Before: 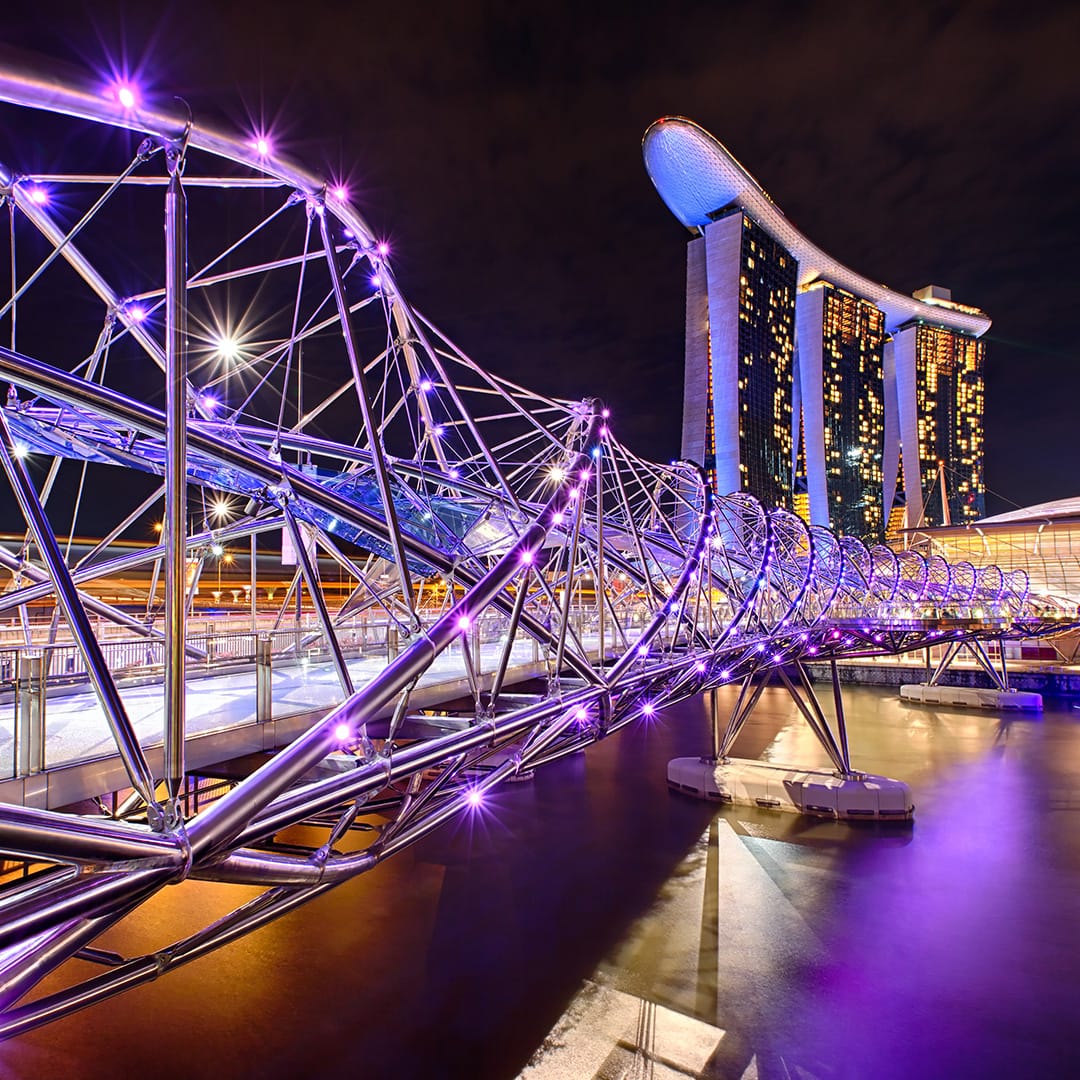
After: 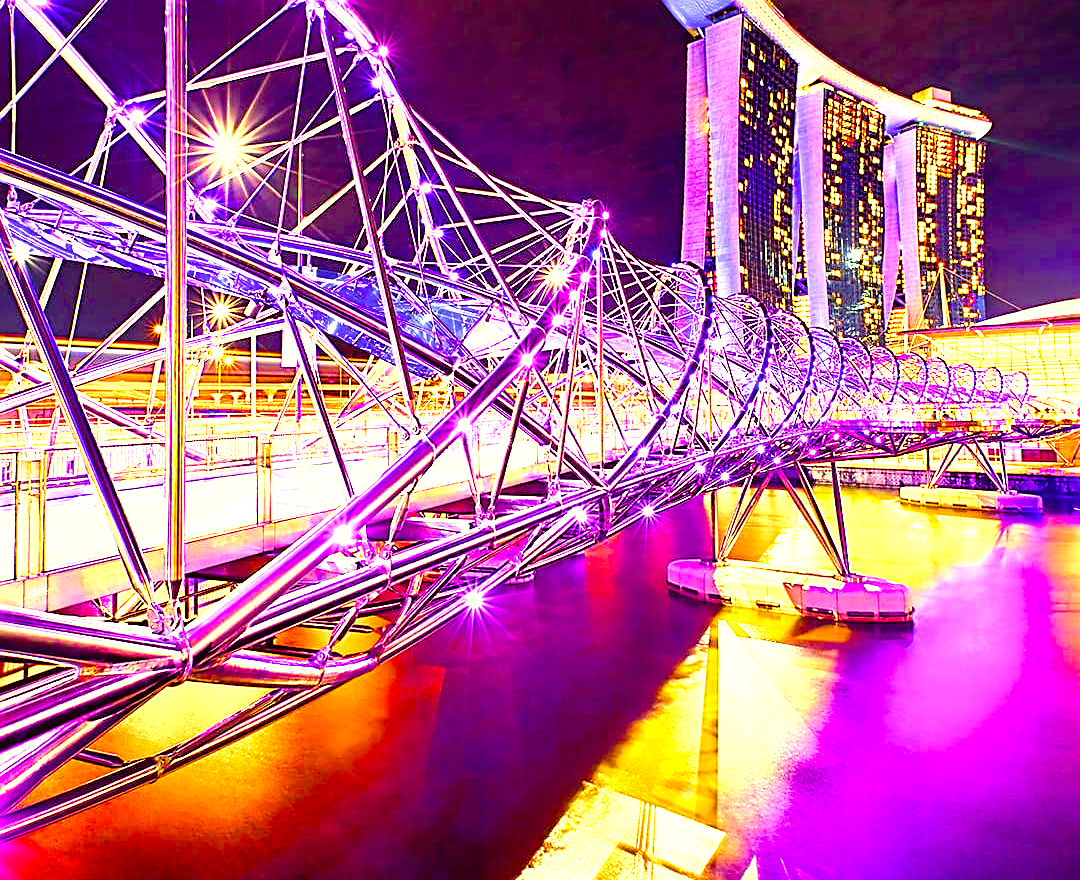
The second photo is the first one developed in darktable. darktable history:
exposure: black level correction 0, exposure 1 EV, compensate exposure bias true, compensate highlight preservation false
color correction: highlights a* -0.482, highlights b* 40, shadows a* 9.8, shadows b* -0.161
levels: levels [0, 0.374, 0.749]
crop and rotate: top 18.507%
sharpen: on, module defaults
color balance rgb: linear chroma grading › global chroma 25%, perceptual saturation grading › global saturation 40%, perceptual brilliance grading › global brilliance 30%, global vibrance 40%
filmic rgb: black relative exposure -7.65 EV, white relative exposure 4.56 EV, hardness 3.61
